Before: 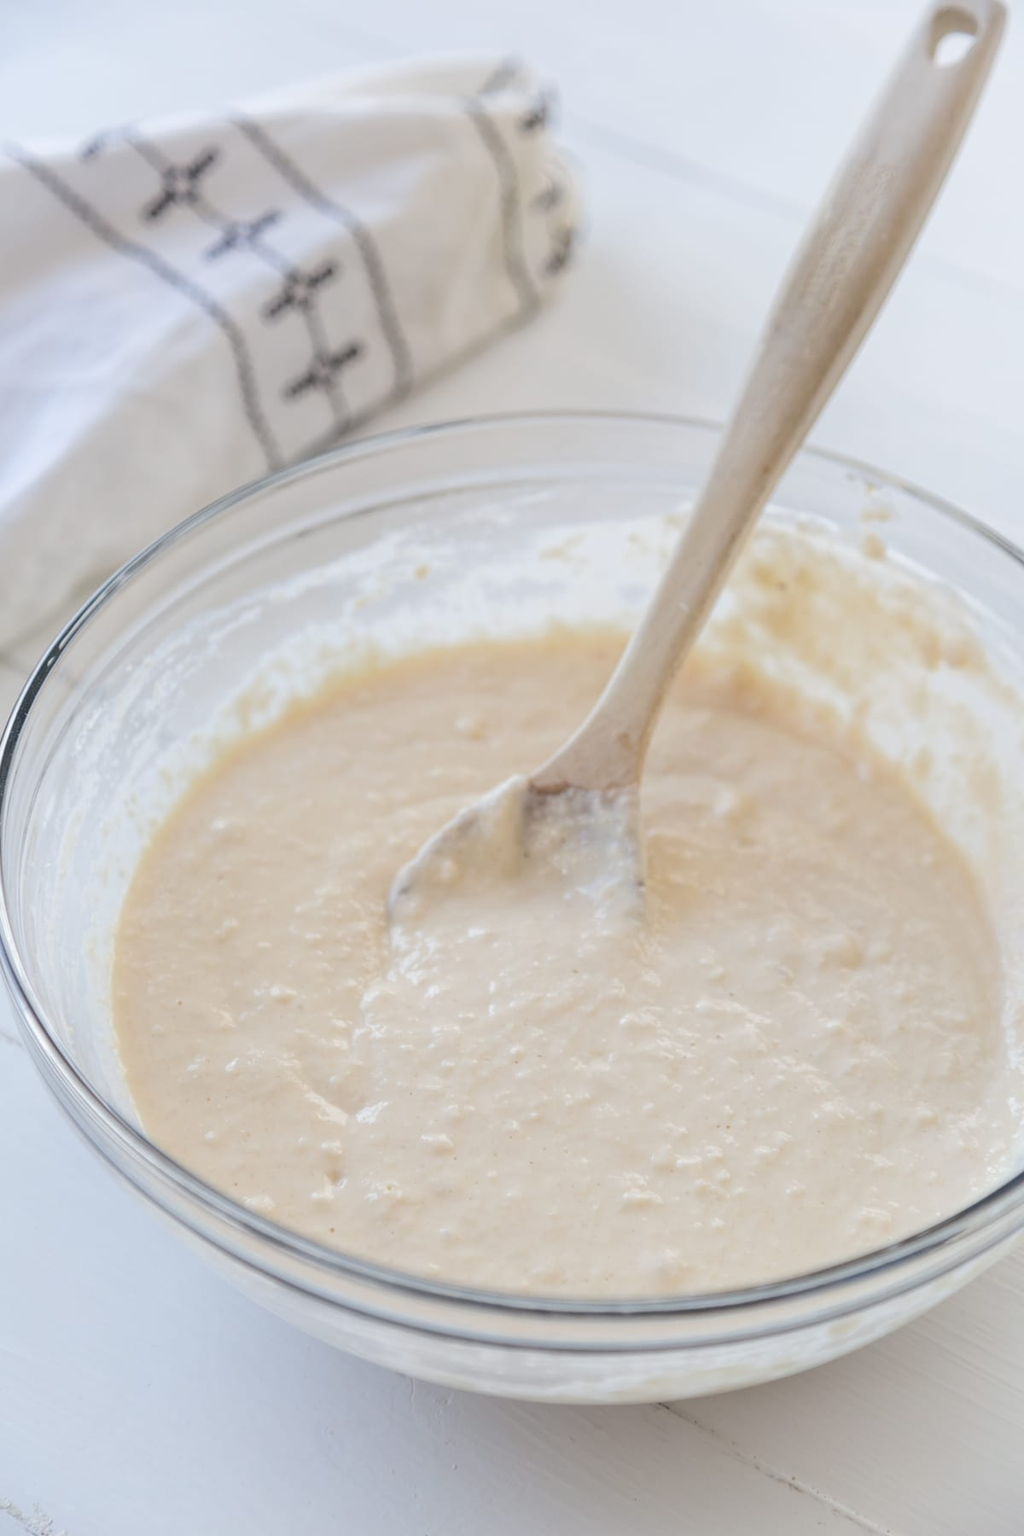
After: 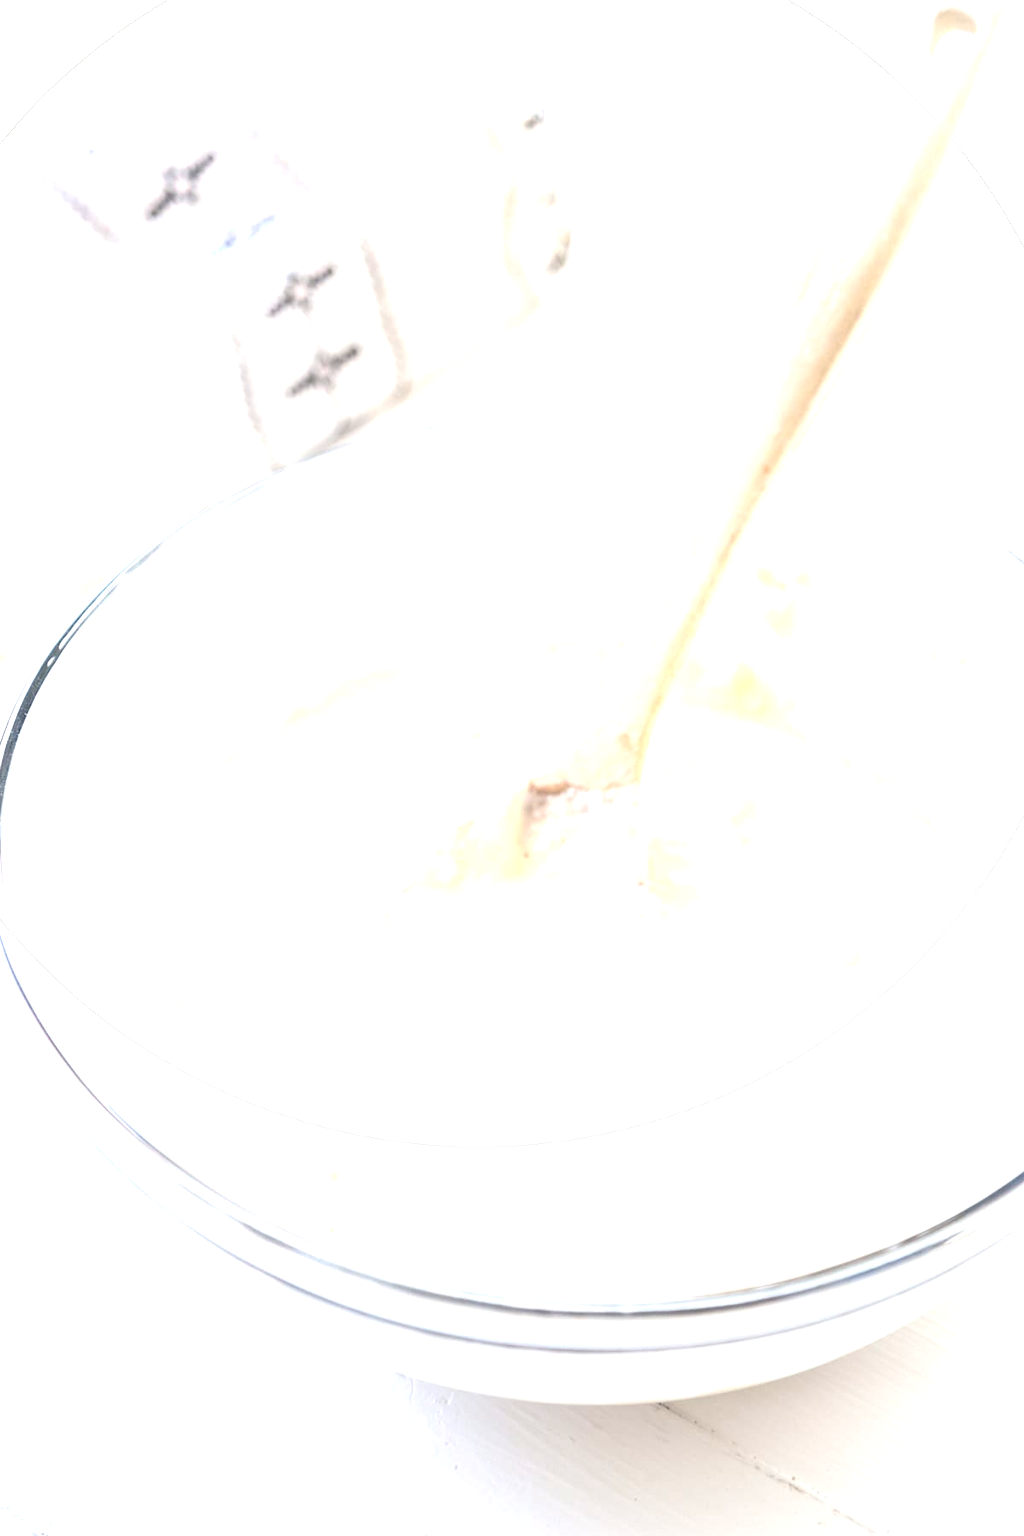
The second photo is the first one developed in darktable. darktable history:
exposure: black level correction 0, exposure 1.681 EV, compensate highlight preservation false
tone equalizer: mask exposure compensation -0.498 EV
vignetting: fall-off radius 61.22%, brightness -0.304, saturation -0.054, center (-0.067, -0.308), unbound false
